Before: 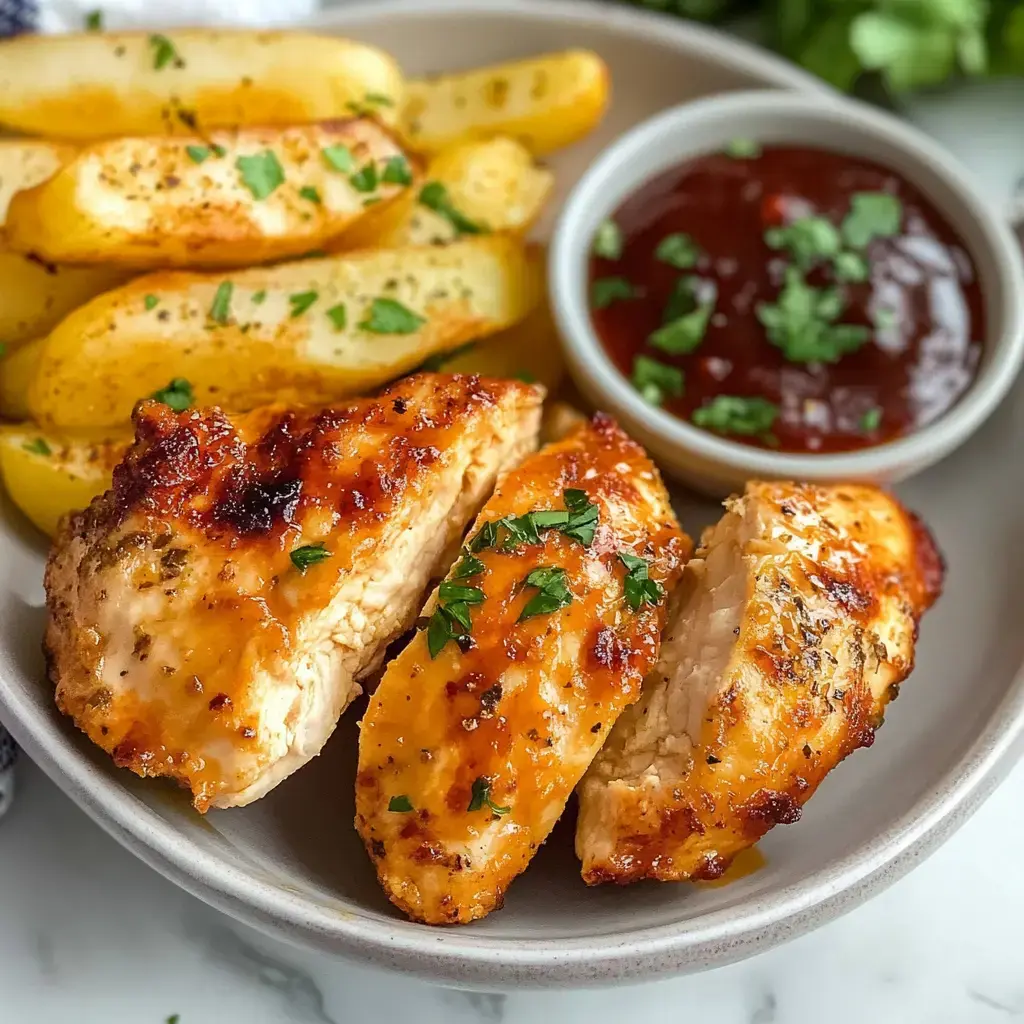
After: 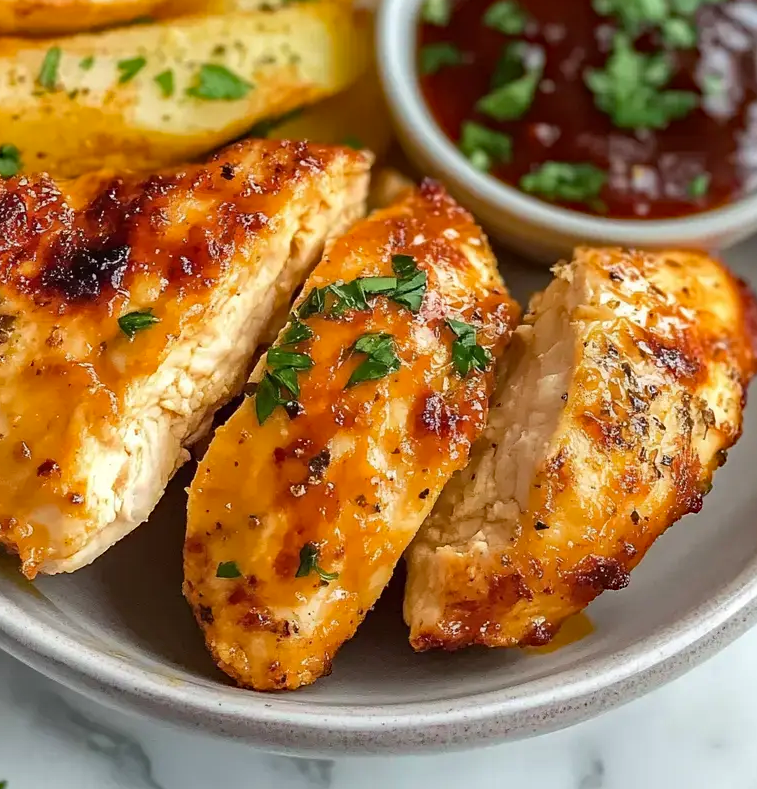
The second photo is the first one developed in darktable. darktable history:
crop: left 16.871%, top 22.857%, right 9.116%
haze removal: compatibility mode true, adaptive false
